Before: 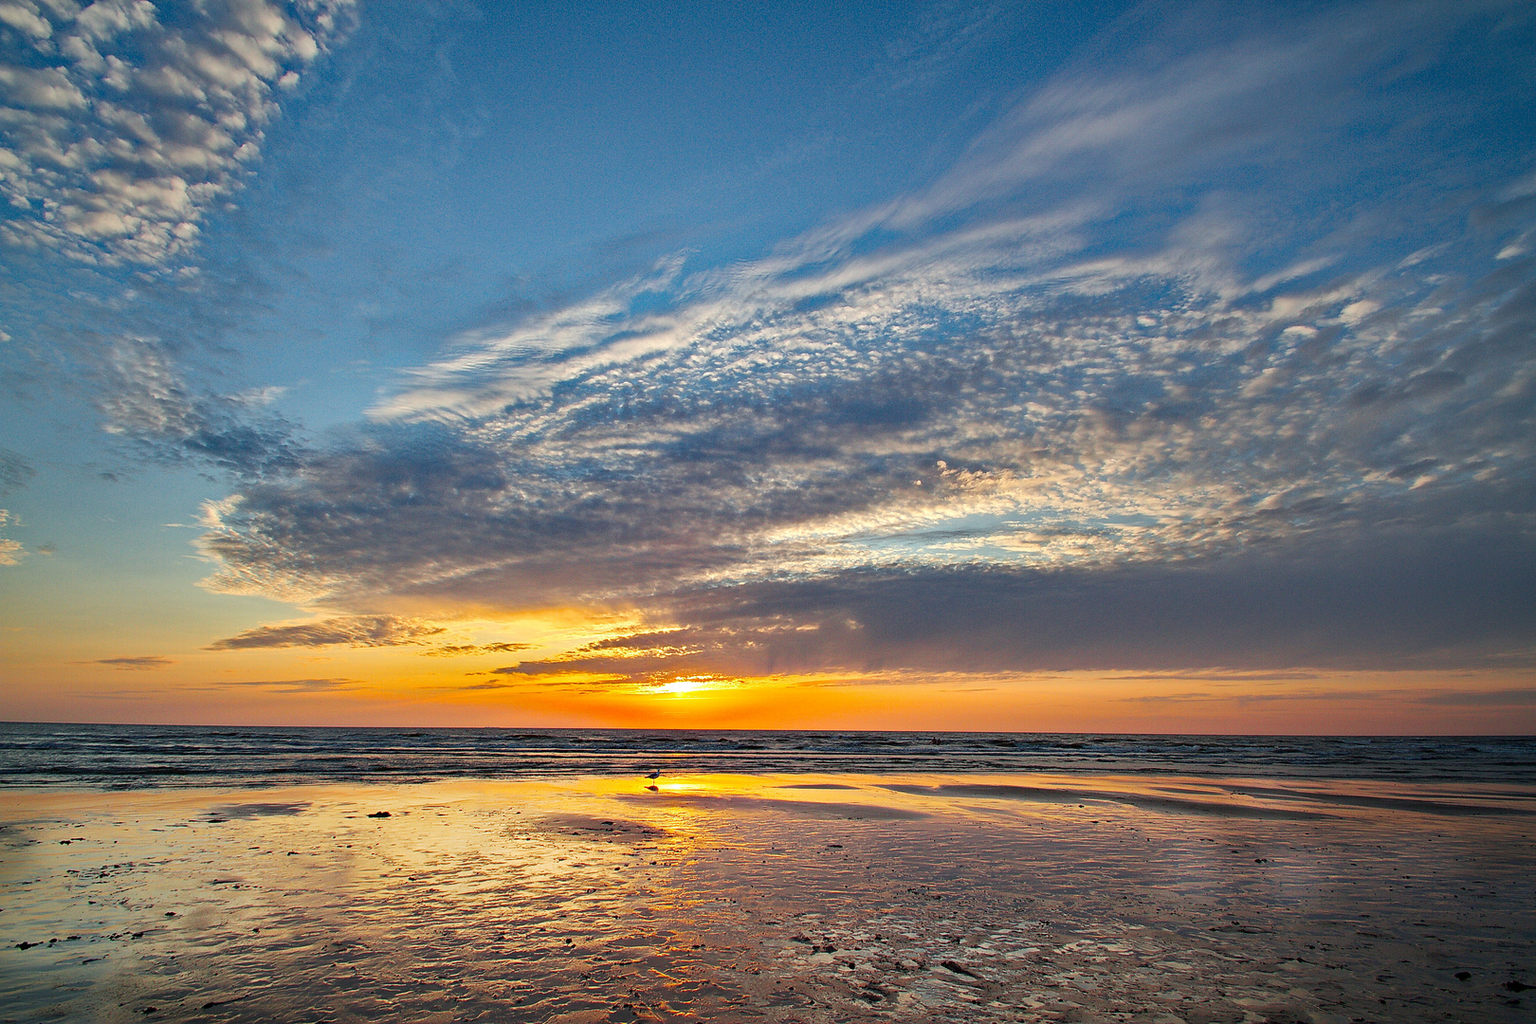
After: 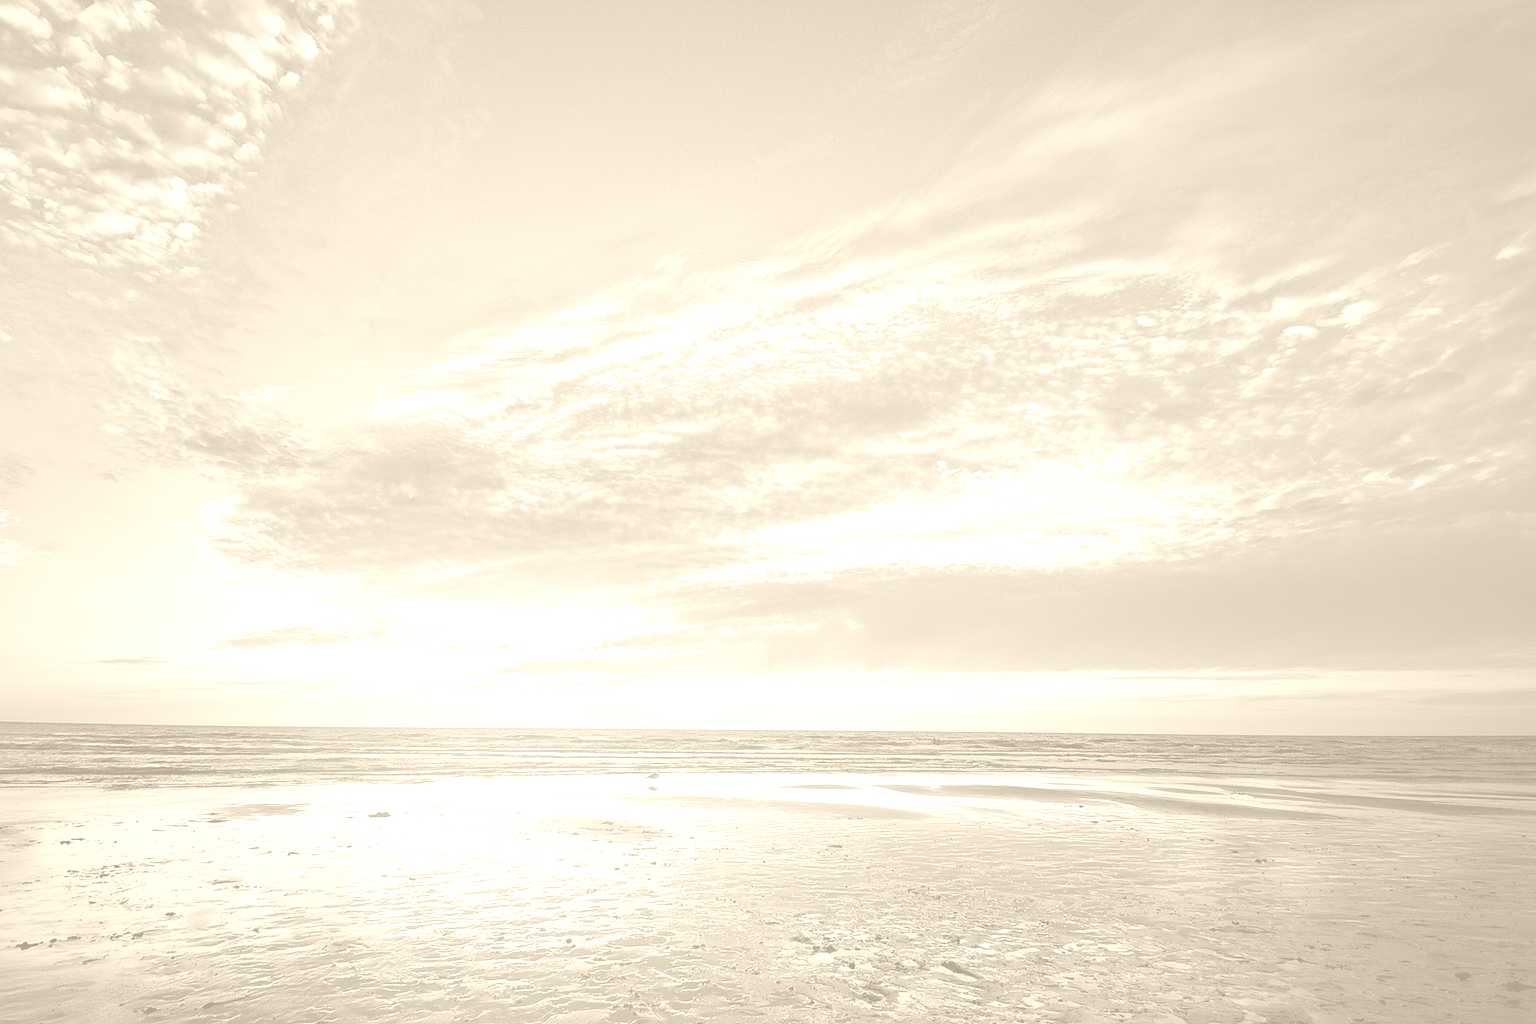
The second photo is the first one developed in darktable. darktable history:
bloom: on, module defaults
colorize: hue 36°, saturation 71%, lightness 80.79%
